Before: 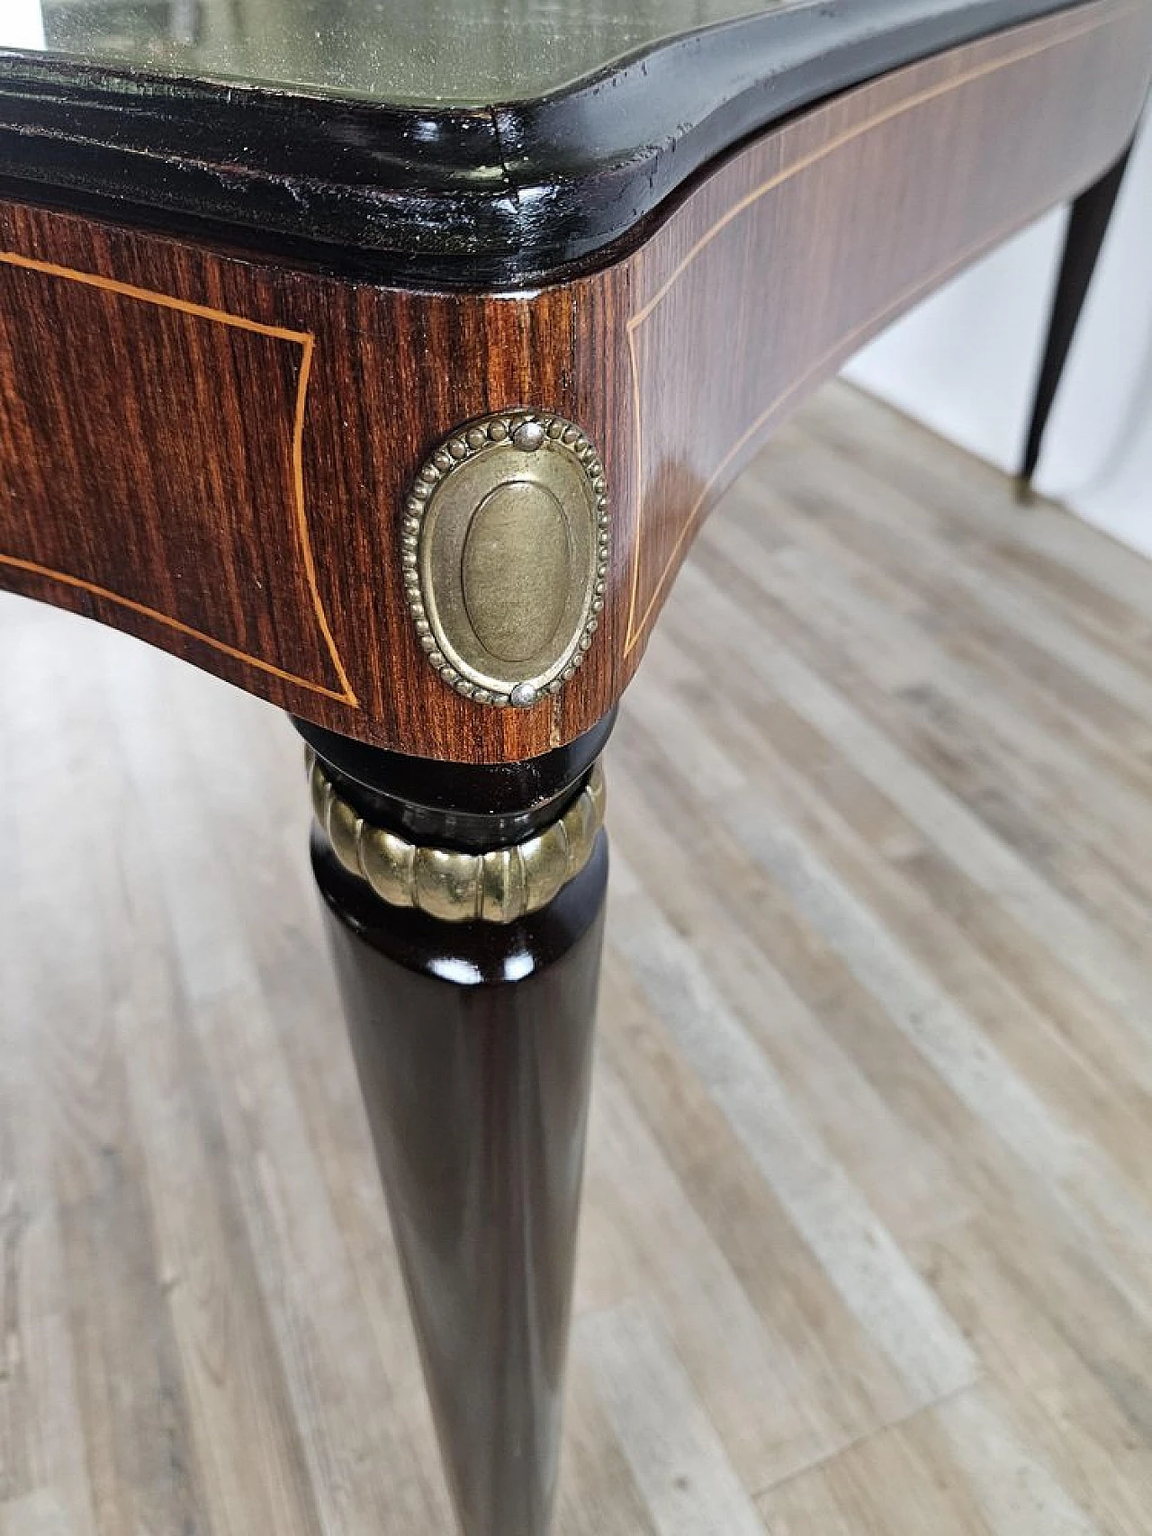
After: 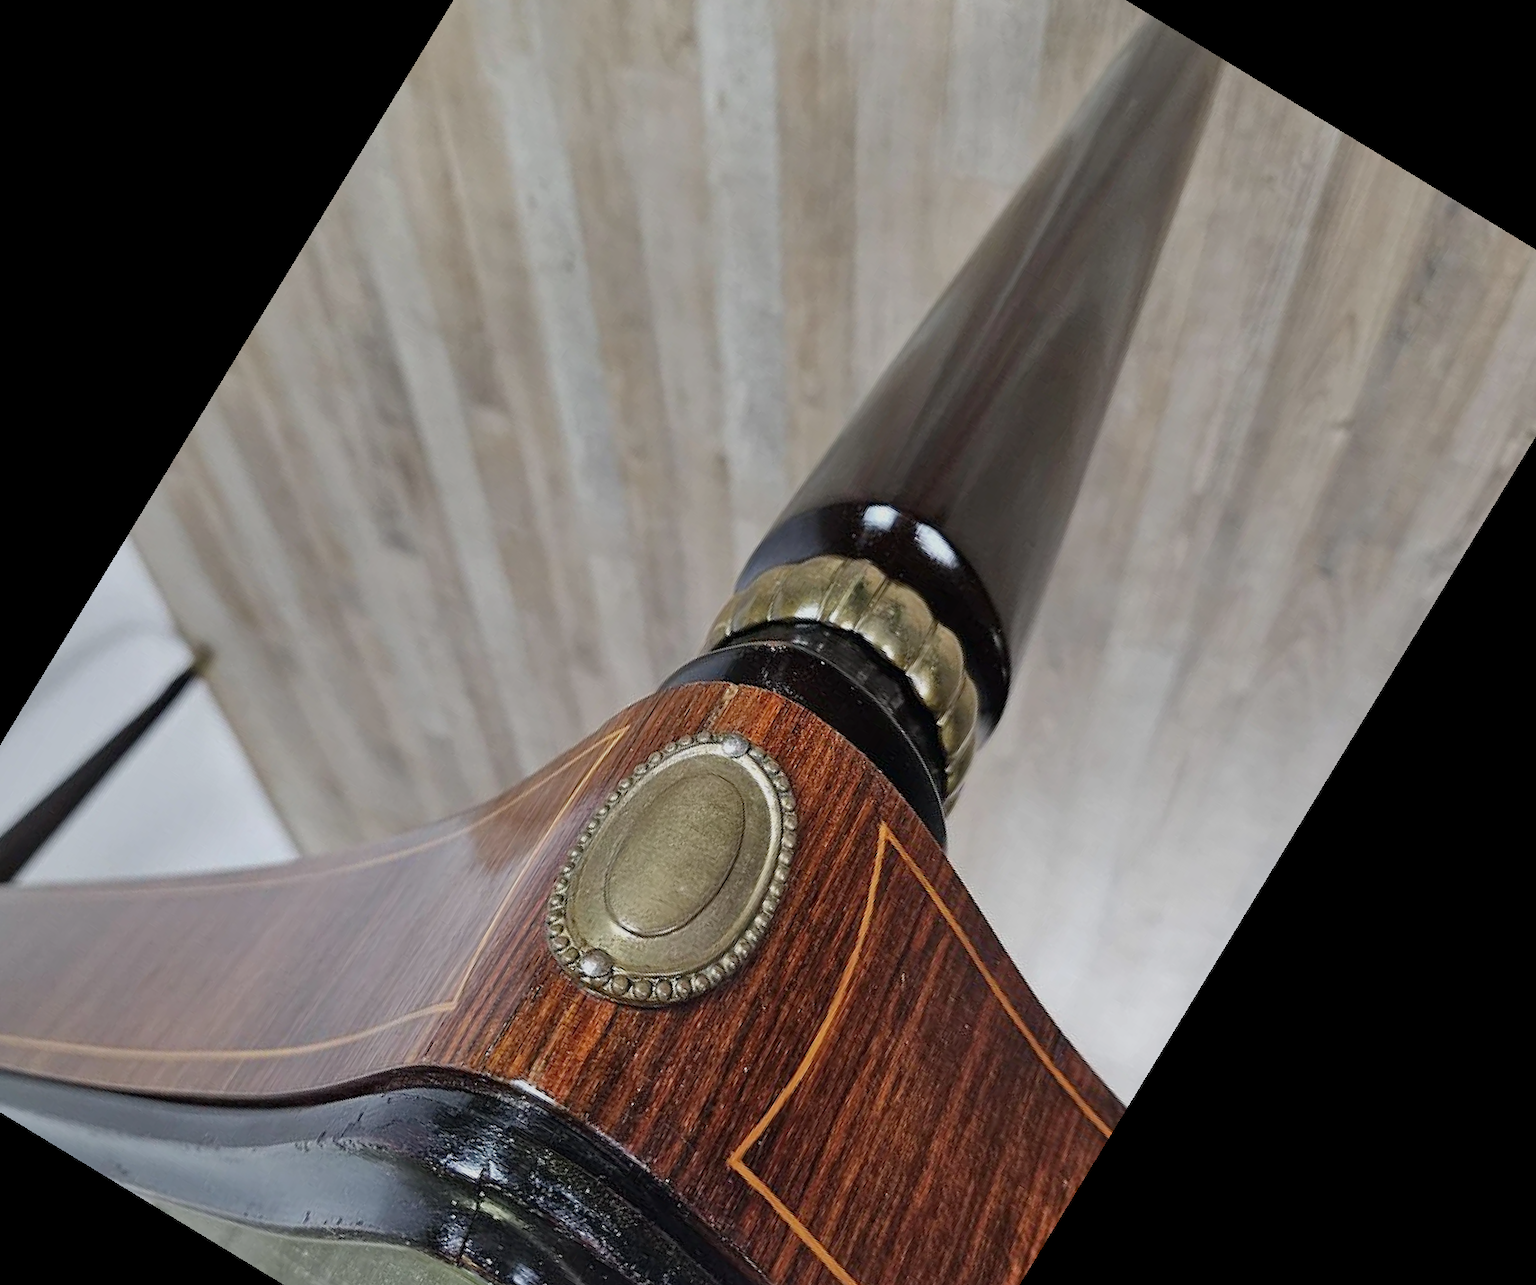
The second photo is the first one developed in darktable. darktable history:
crop and rotate: angle 148.68°, left 9.111%, top 15.603%, right 4.588%, bottom 17.041%
tone equalizer: -8 EV 0.25 EV, -7 EV 0.417 EV, -6 EV 0.417 EV, -5 EV 0.25 EV, -3 EV -0.25 EV, -2 EV -0.417 EV, -1 EV -0.417 EV, +0 EV -0.25 EV, edges refinement/feathering 500, mask exposure compensation -1.57 EV, preserve details guided filter
